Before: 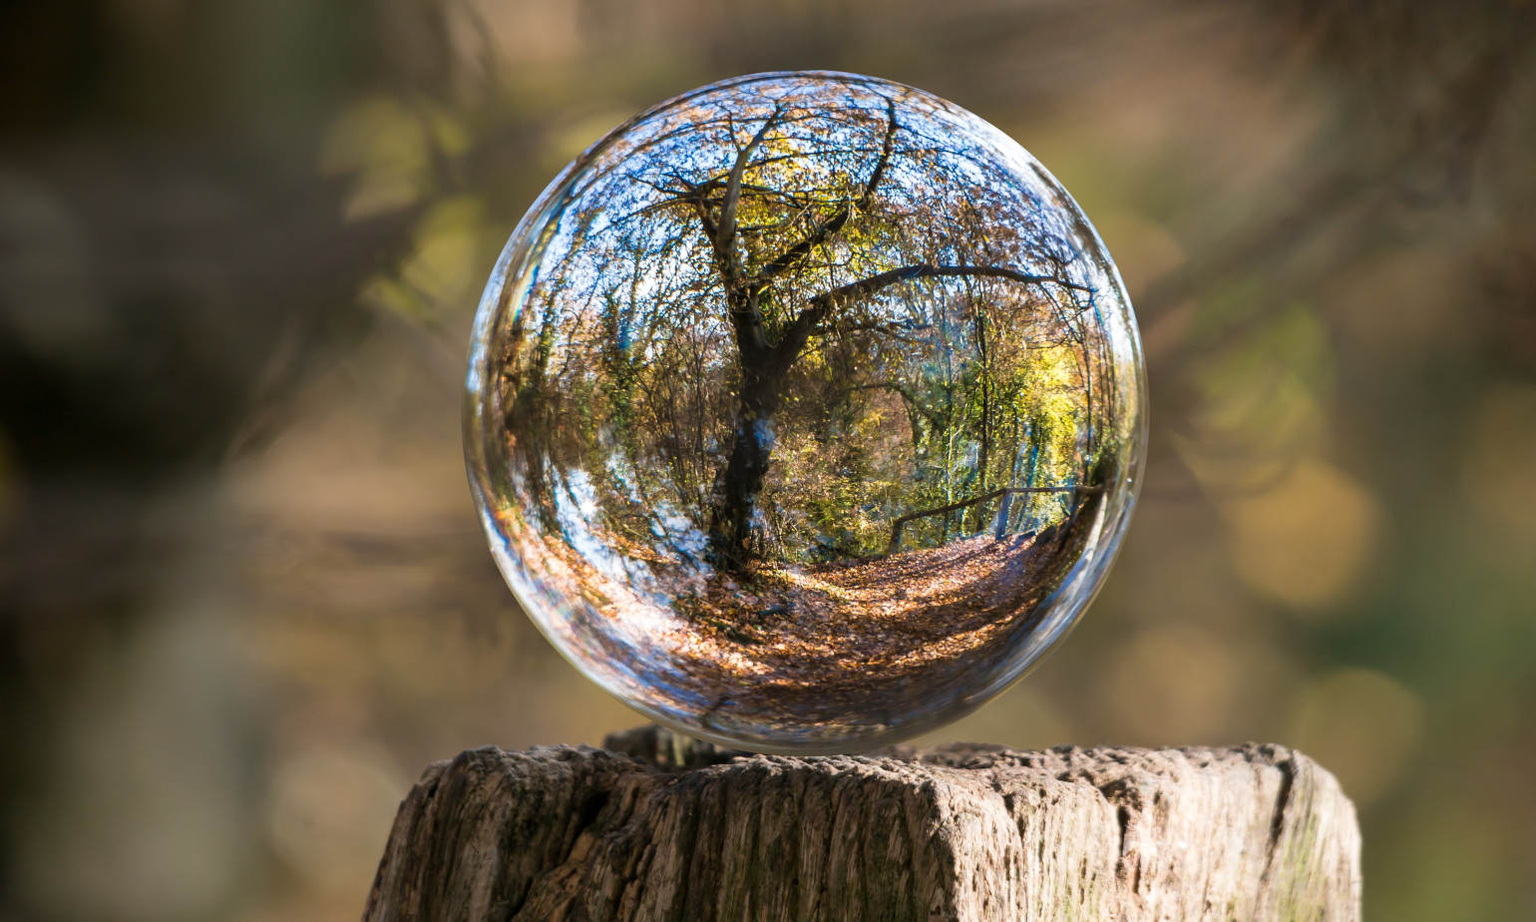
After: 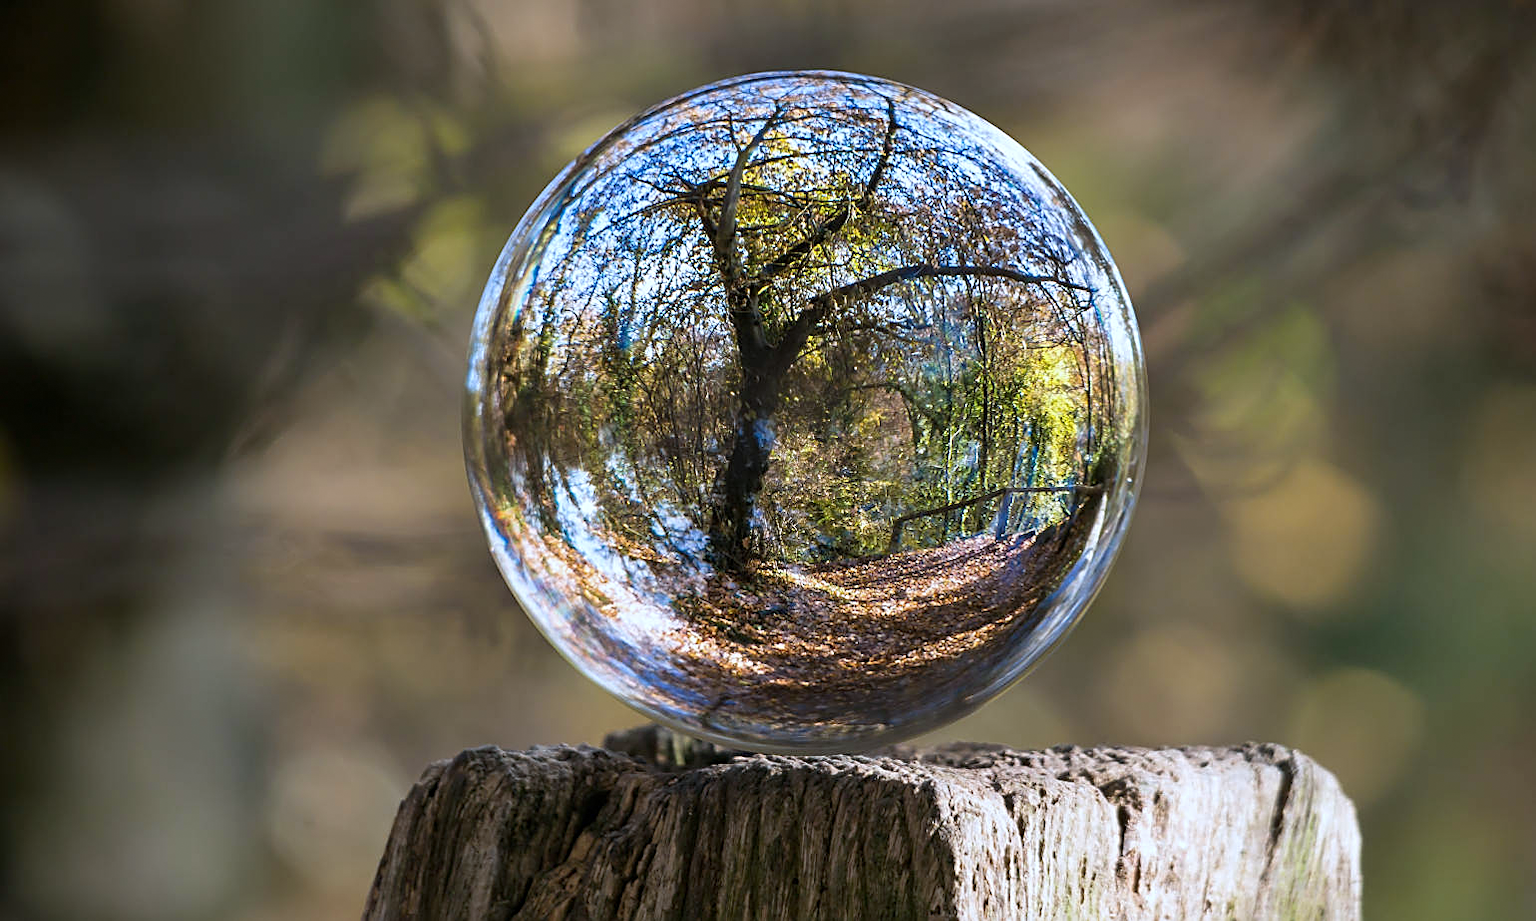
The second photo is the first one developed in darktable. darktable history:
grain: coarseness 0.81 ISO, strength 1.34%, mid-tones bias 0%
white balance: red 0.931, blue 1.11
sharpen: amount 0.6
